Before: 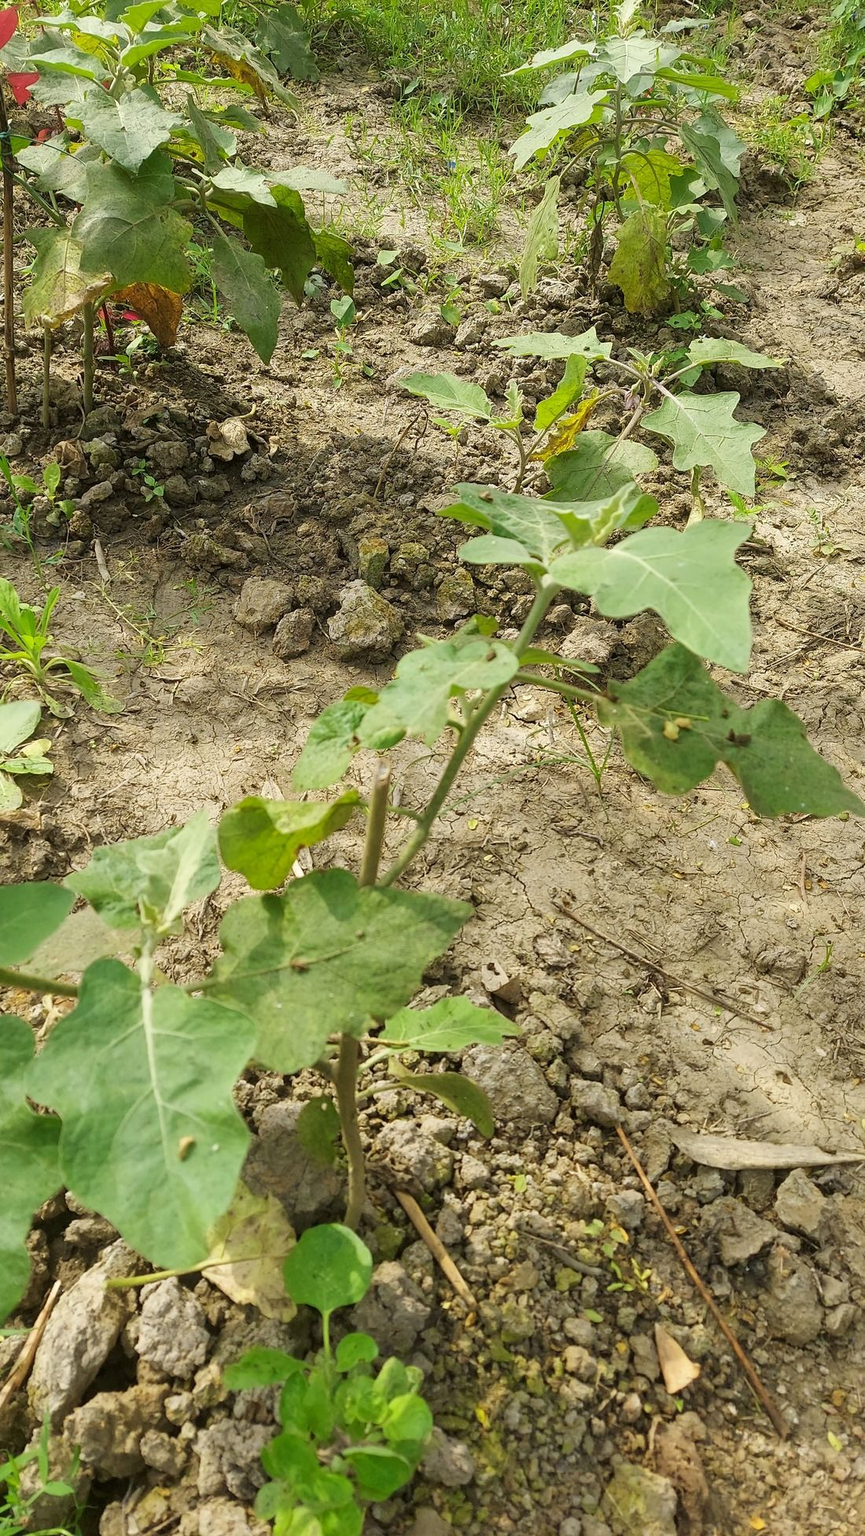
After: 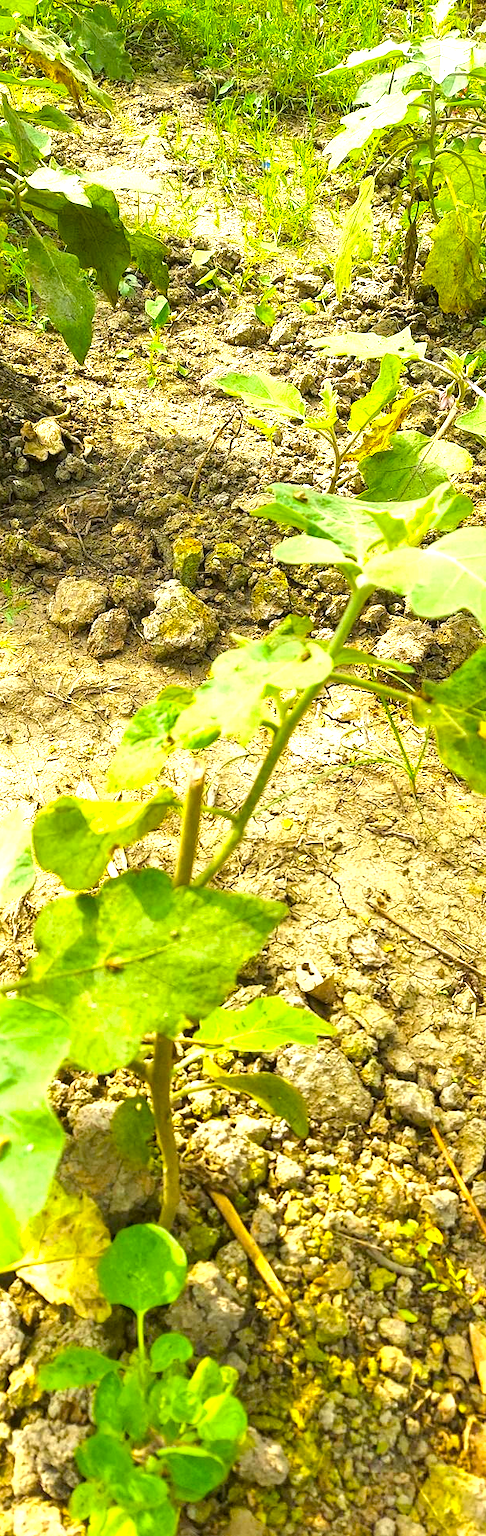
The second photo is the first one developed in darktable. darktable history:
exposure: black level correction 0, exposure 0.5 EV, compensate exposure bias true, compensate highlight preservation false
crop: left 21.496%, right 22.254%
local contrast: highlights 100%, shadows 100%, detail 120%, midtone range 0.2
color balance rgb: linear chroma grading › global chroma 20%, perceptual saturation grading › global saturation 25%, perceptual brilliance grading › global brilliance 20%, global vibrance 20%
